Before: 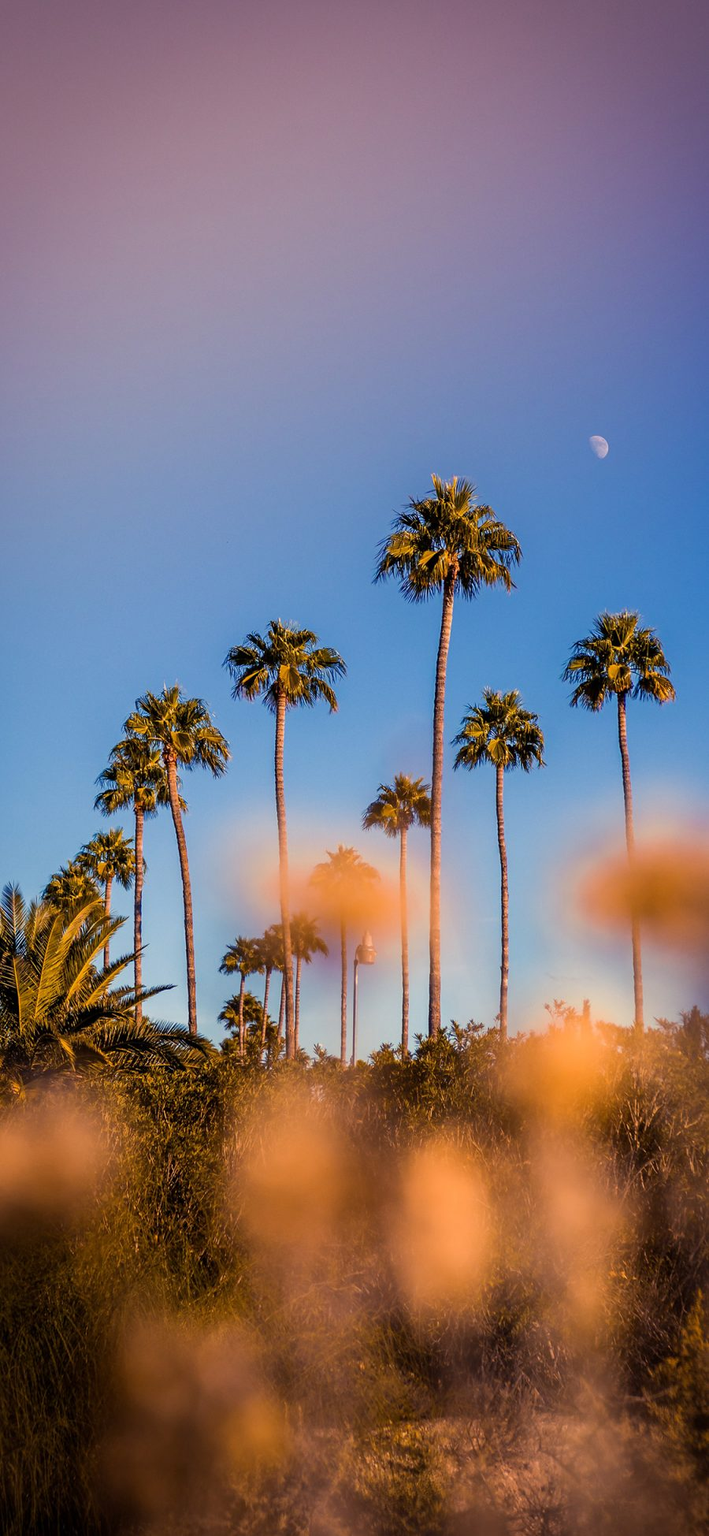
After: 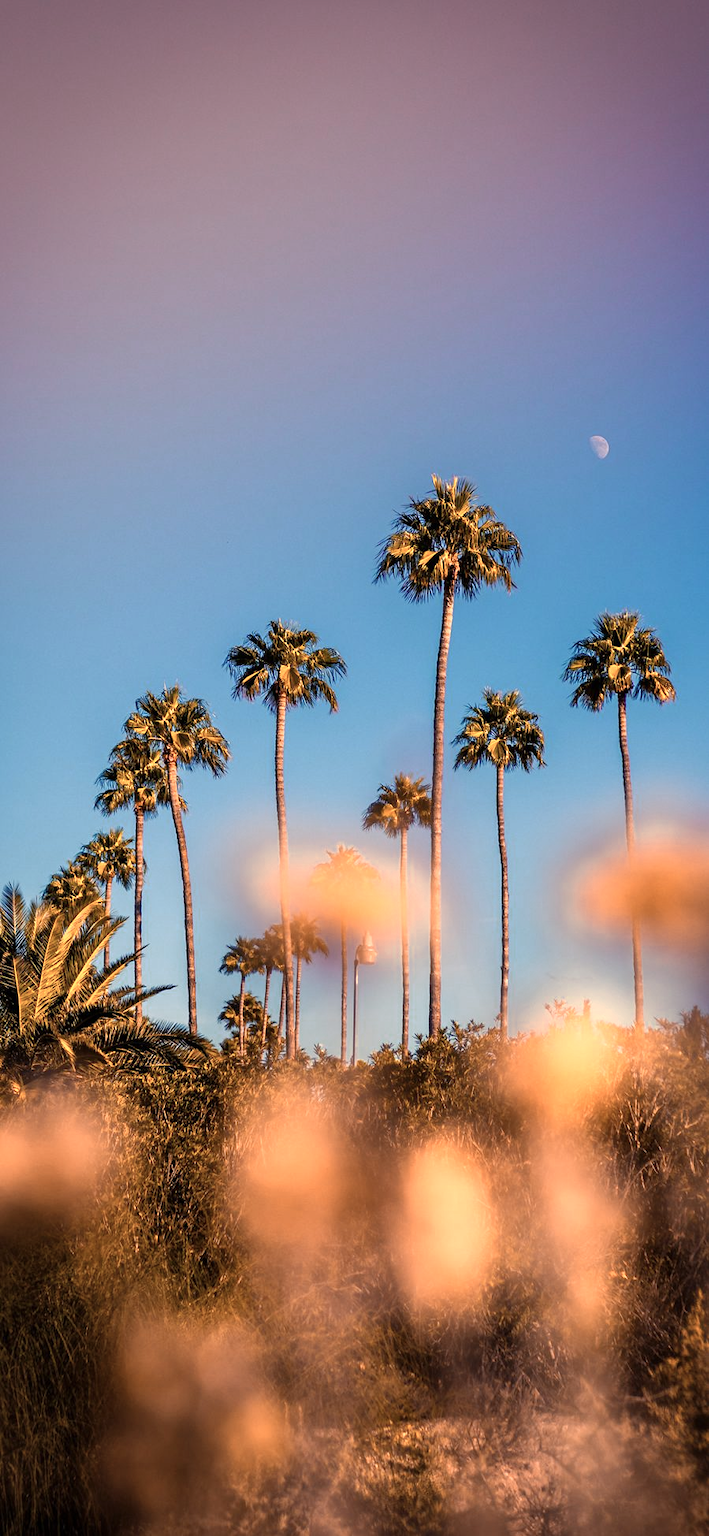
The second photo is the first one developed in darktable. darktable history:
color zones: curves: ch0 [(0.018, 0.548) (0.224, 0.64) (0.425, 0.447) (0.675, 0.575) (0.732, 0.579)]; ch1 [(0.066, 0.487) (0.25, 0.5) (0.404, 0.43) (0.75, 0.421) (0.956, 0.421)]; ch2 [(0.044, 0.561) (0.215, 0.465) (0.399, 0.544) (0.465, 0.548) (0.614, 0.447) (0.724, 0.43) (0.882, 0.623) (0.956, 0.632)]
shadows and highlights: radius 125.46, shadows 30.51, highlights -30.51, low approximation 0.01, soften with gaussian
